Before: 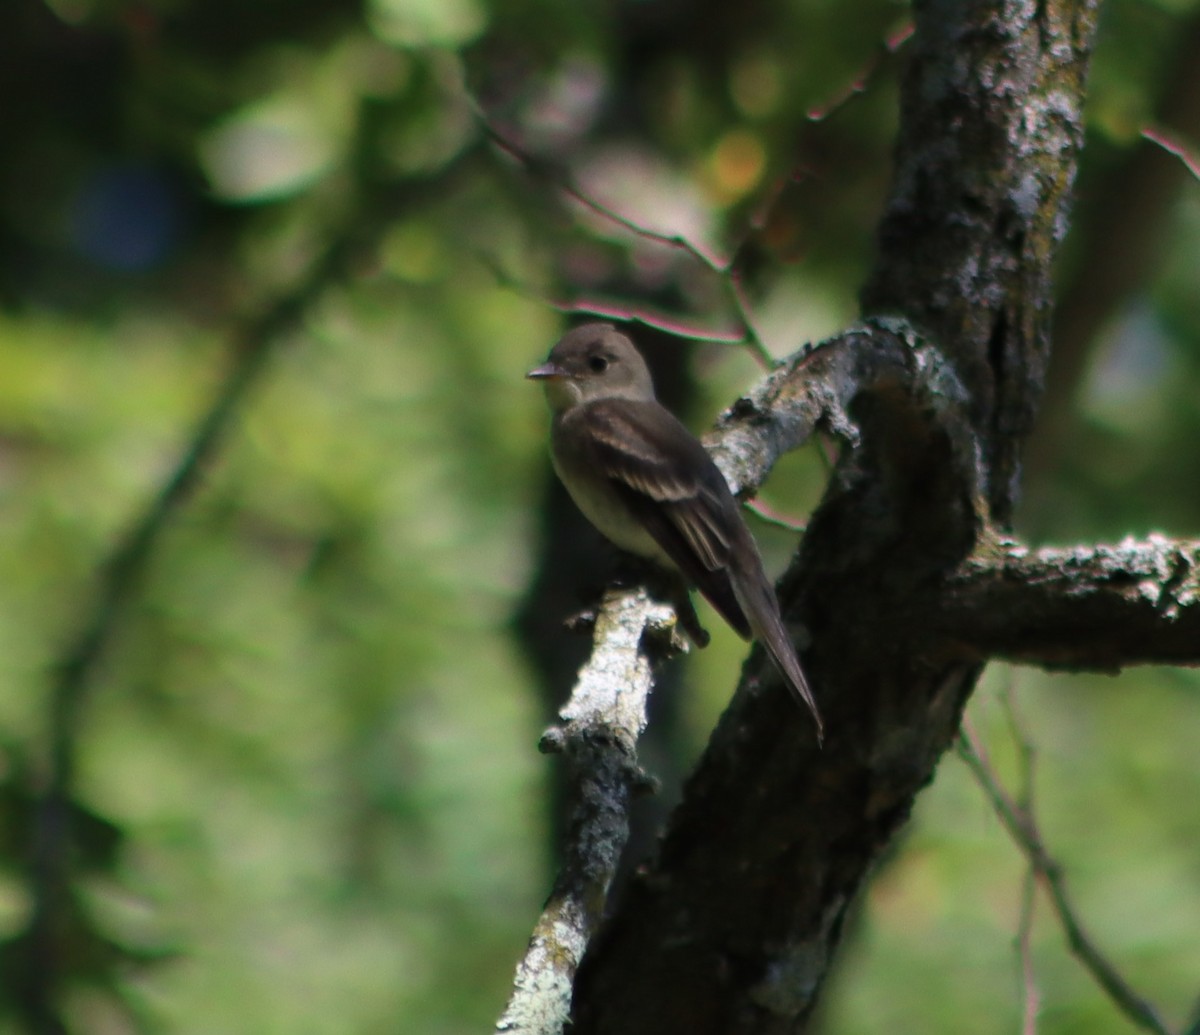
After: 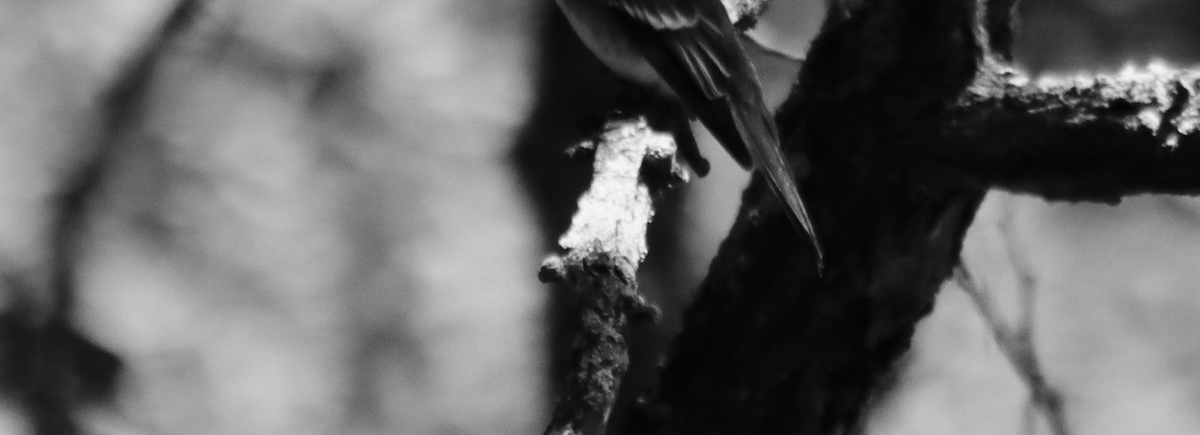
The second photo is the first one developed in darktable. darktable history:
monochrome: a -35.87, b 49.73, size 1.7
crop: top 45.551%, bottom 12.262%
base curve: curves: ch0 [(0, 0) (0.036, 0.025) (0.121, 0.166) (0.206, 0.329) (0.605, 0.79) (1, 1)], preserve colors none
